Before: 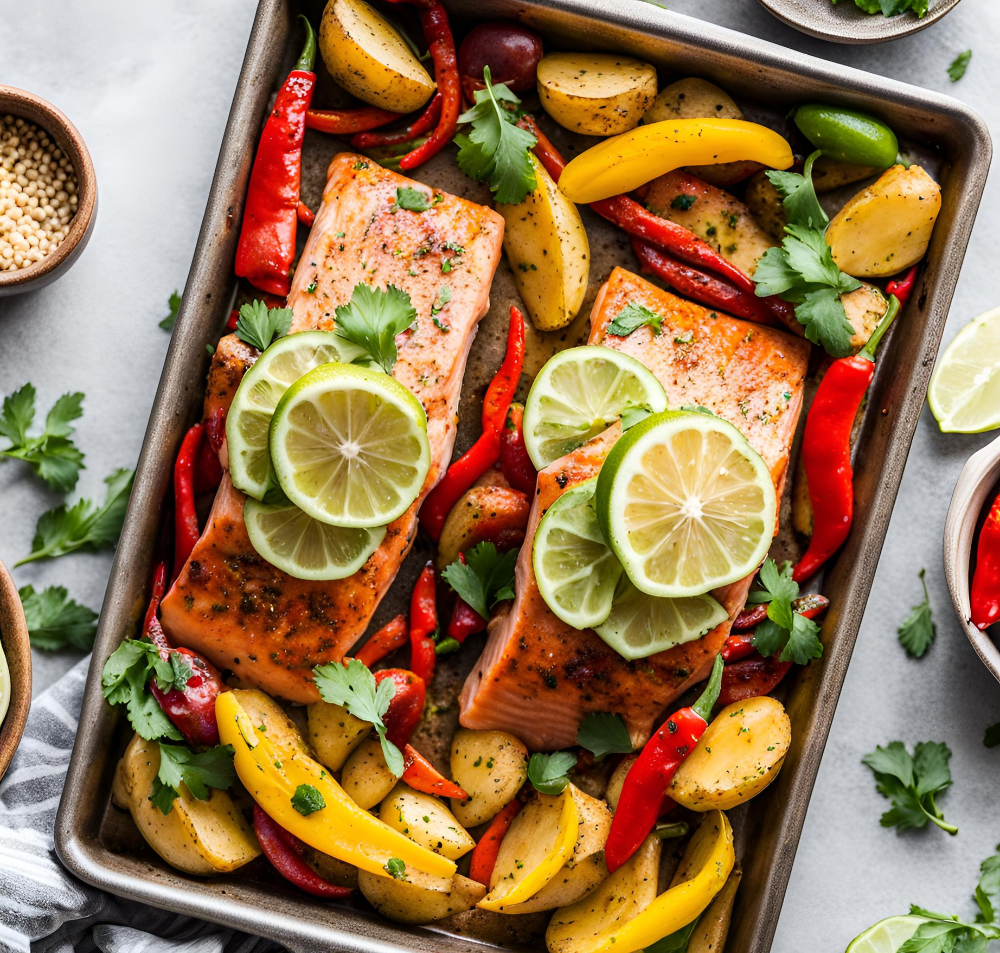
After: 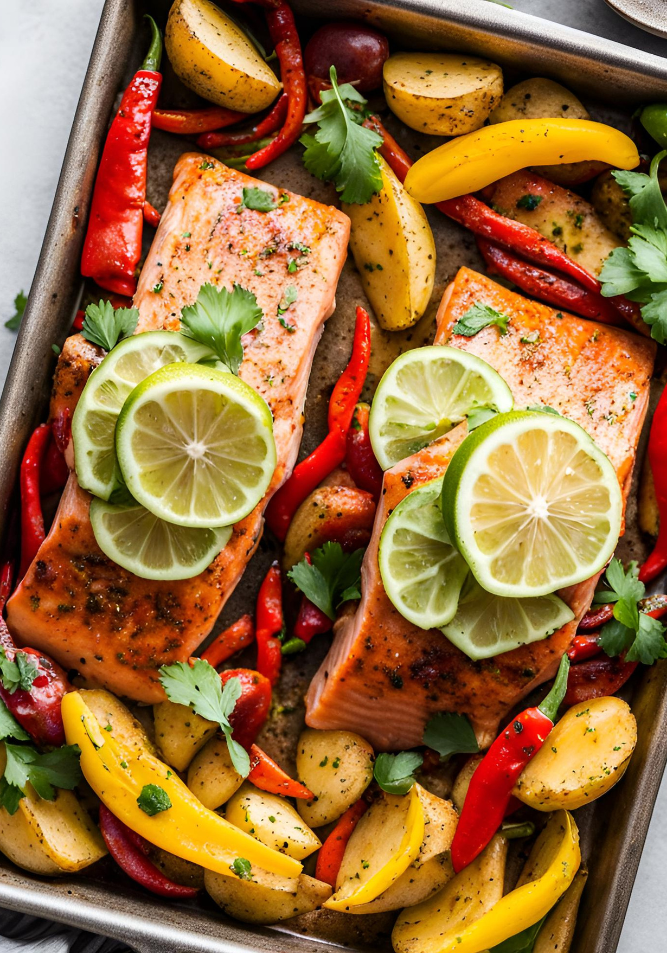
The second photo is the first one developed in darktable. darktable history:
crop: left 15.409%, right 17.822%
